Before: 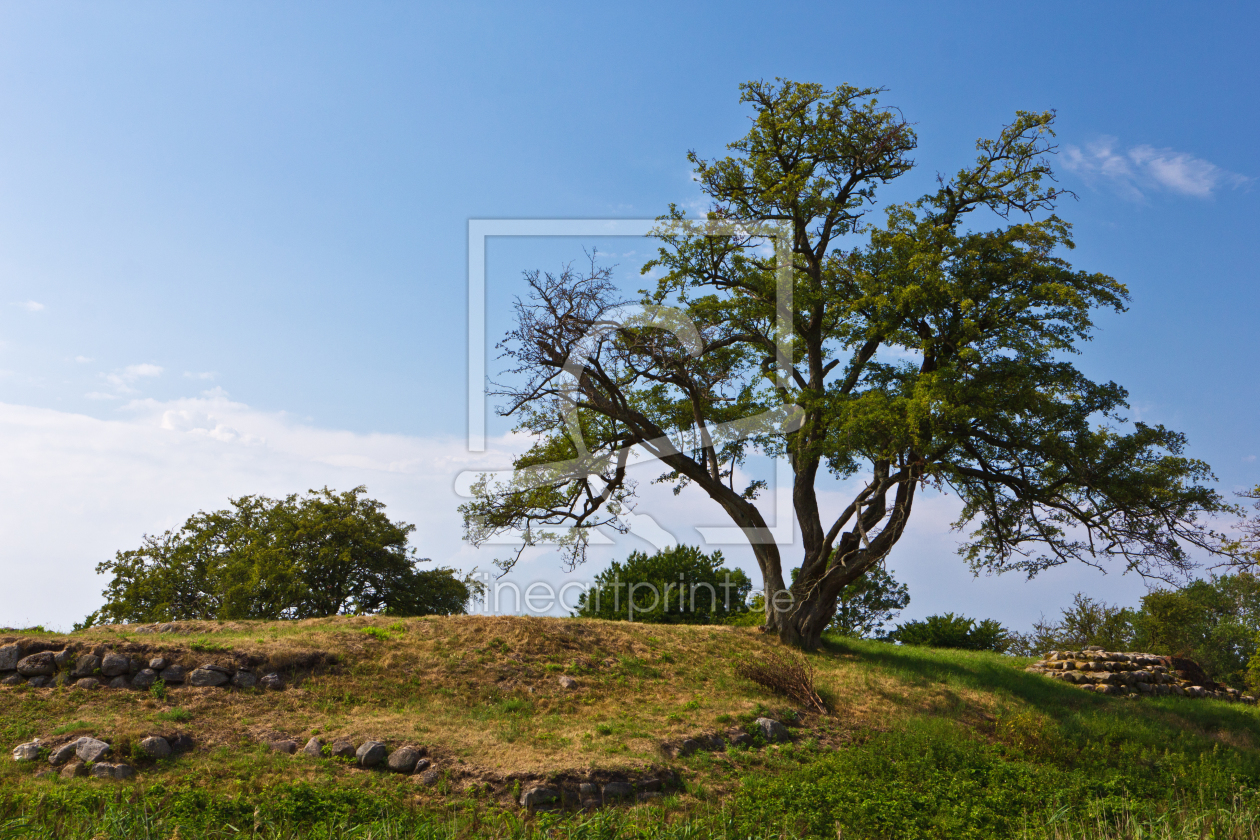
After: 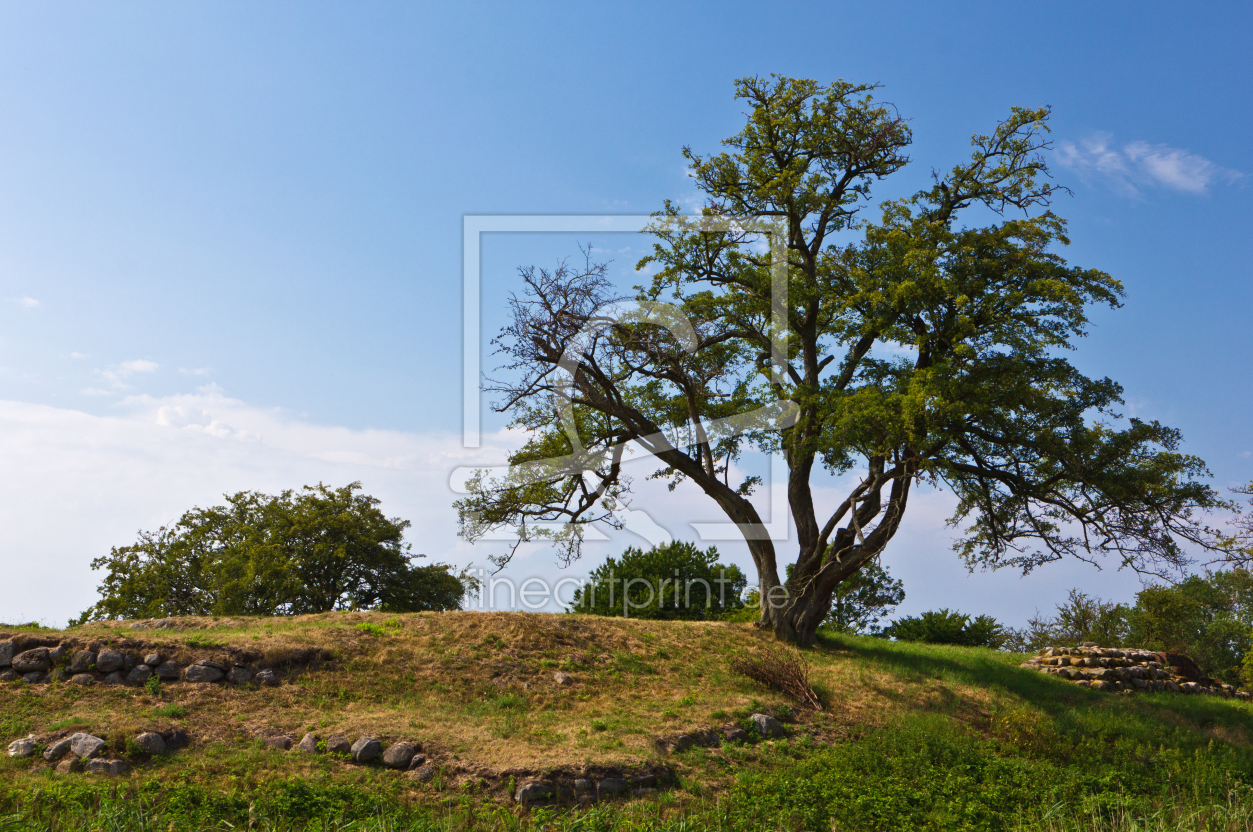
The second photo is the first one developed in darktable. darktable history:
crop: left 0.417%, top 0.528%, right 0.134%, bottom 0.401%
